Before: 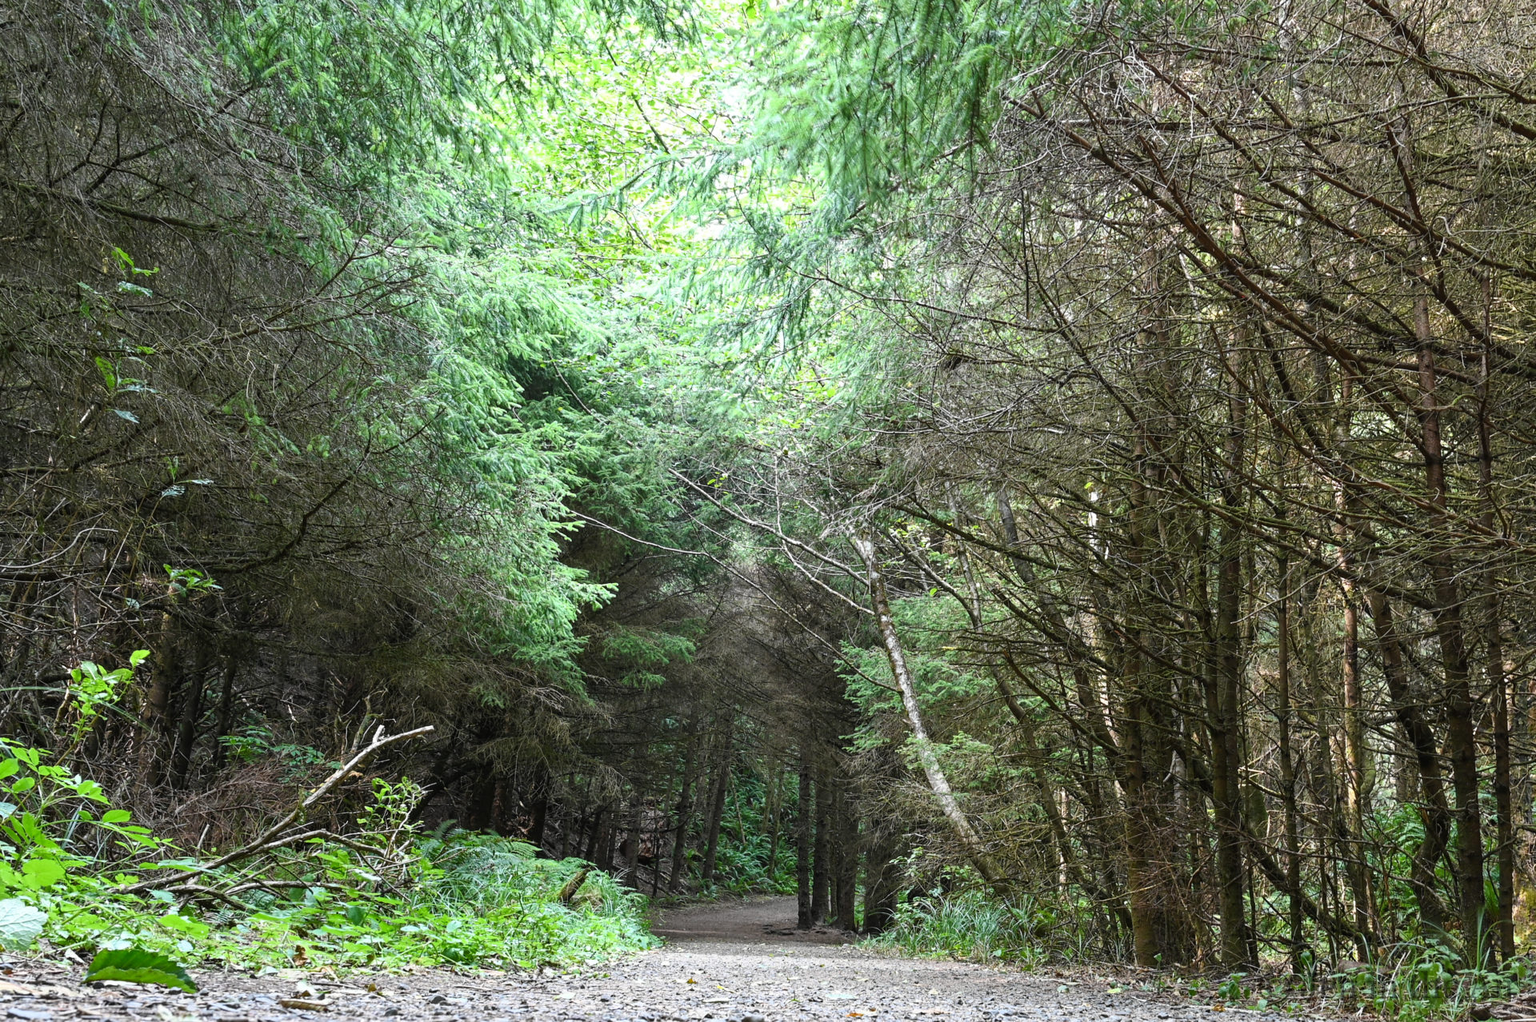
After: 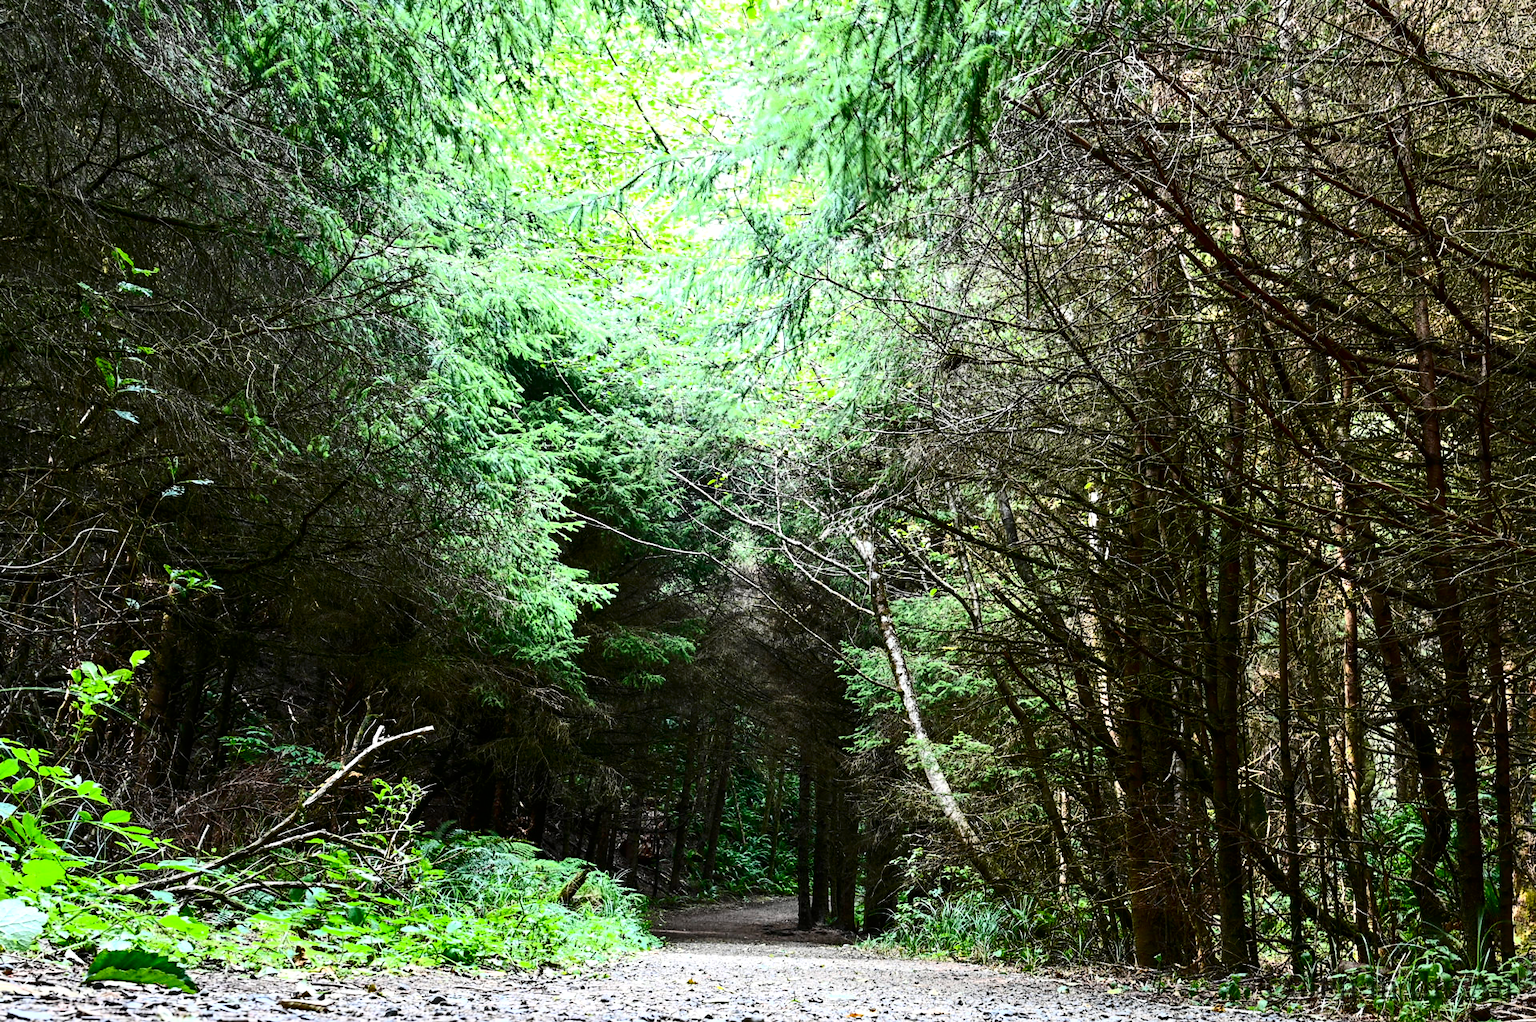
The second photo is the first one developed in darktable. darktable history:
color balance: contrast 10%
contrast brightness saturation: contrast 0.32, brightness -0.08, saturation 0.17
